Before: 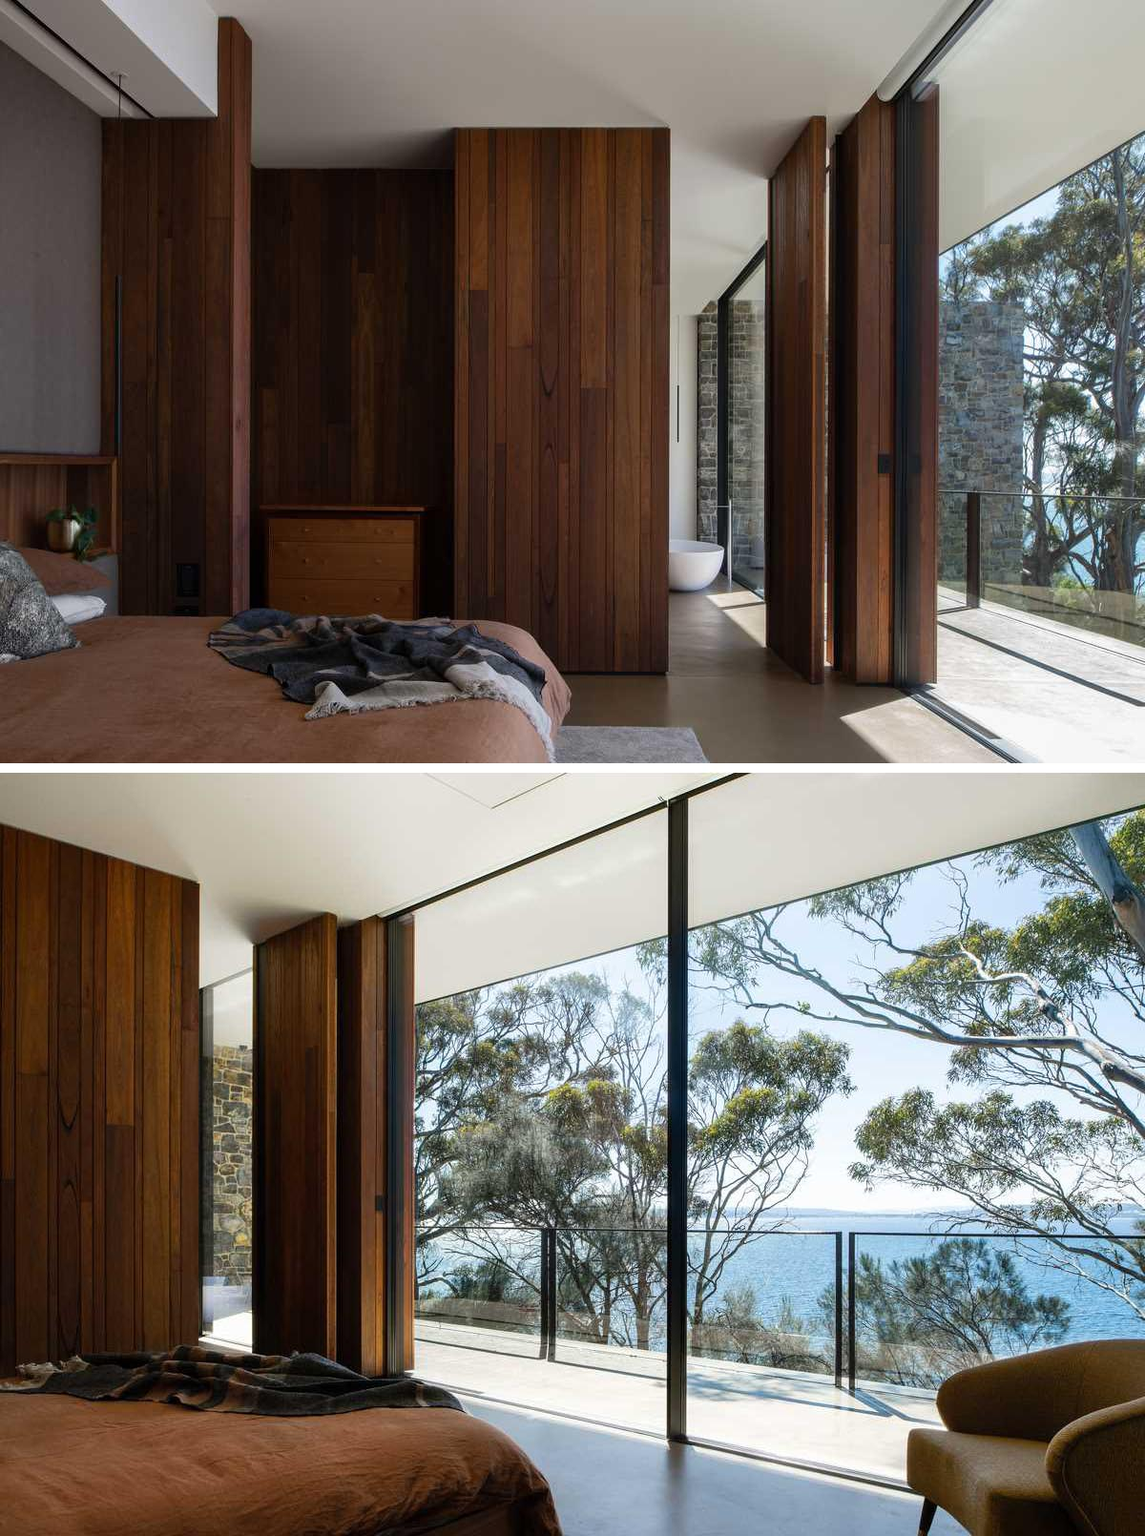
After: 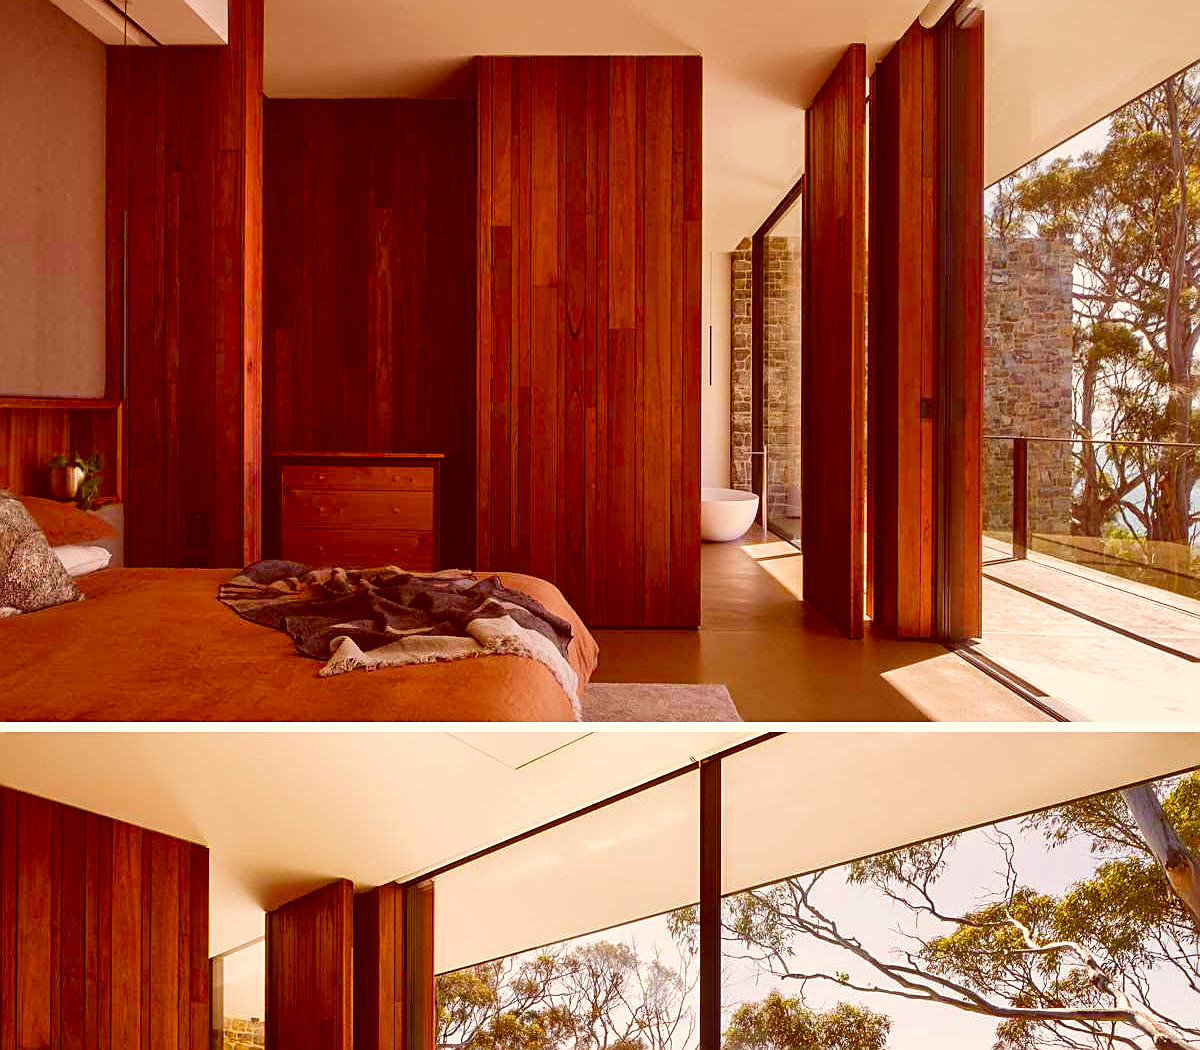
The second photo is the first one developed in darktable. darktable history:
shadows and highlights: soften with gaussian
sharpen: on, module defaults
contrast brightness saturation: brightness 0.093, saturation 0.191
crop and rotate: top 4.935%, bottom 29.786%
color balance rgb: shadows lift › chroma 5.376%, shadows lift › hue 238.16°, power › luminance 9.989%, power › chroma 2.81%, power › hue 56.93°, perceptual saturation grading › global saturation 0.854%, perceptual saturation grading › mid-tones 6.132%, perceptual saturation grading › shadows 71.578%, global vibrance 7.875%
color correction: highlights a* 9.24, highlights b* 8.8, shadows a* 39.57, shadows b* 39.42, saturation 0.792
tone curve: curves: ch0 [(0, 0.032) (0.181, 0.152) (0.751, 0.762) (1, 1)], preserve colors none
